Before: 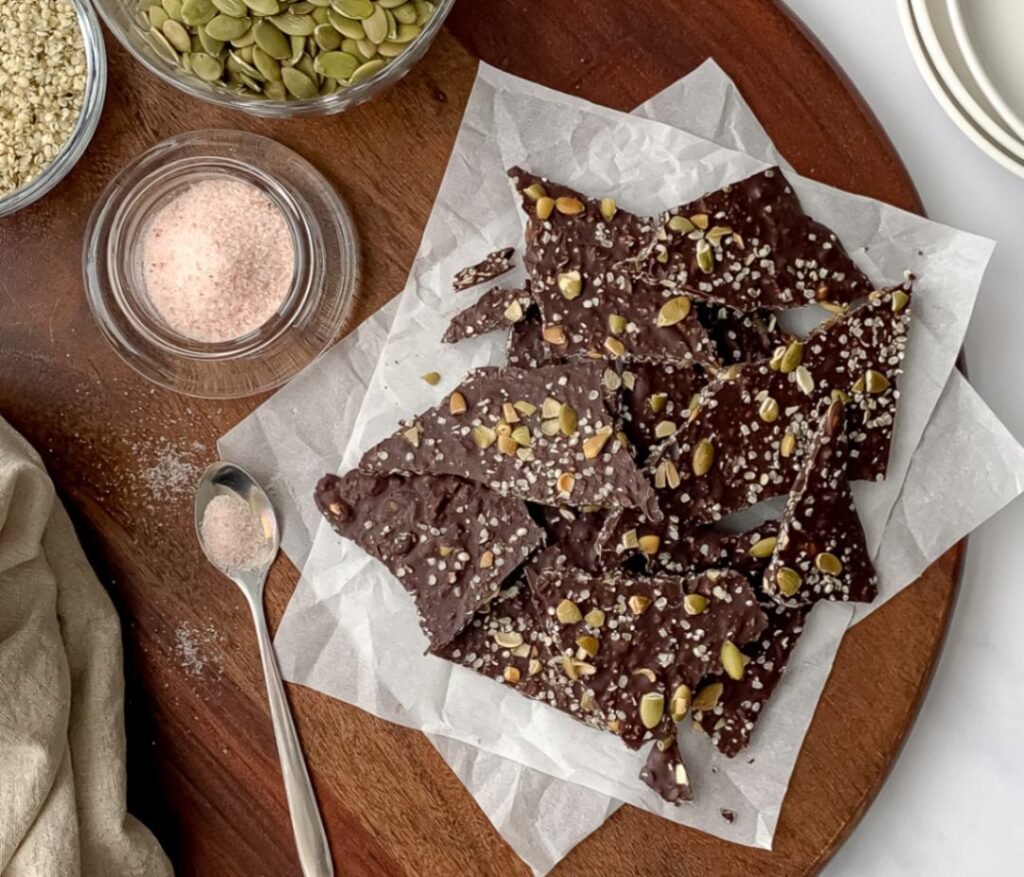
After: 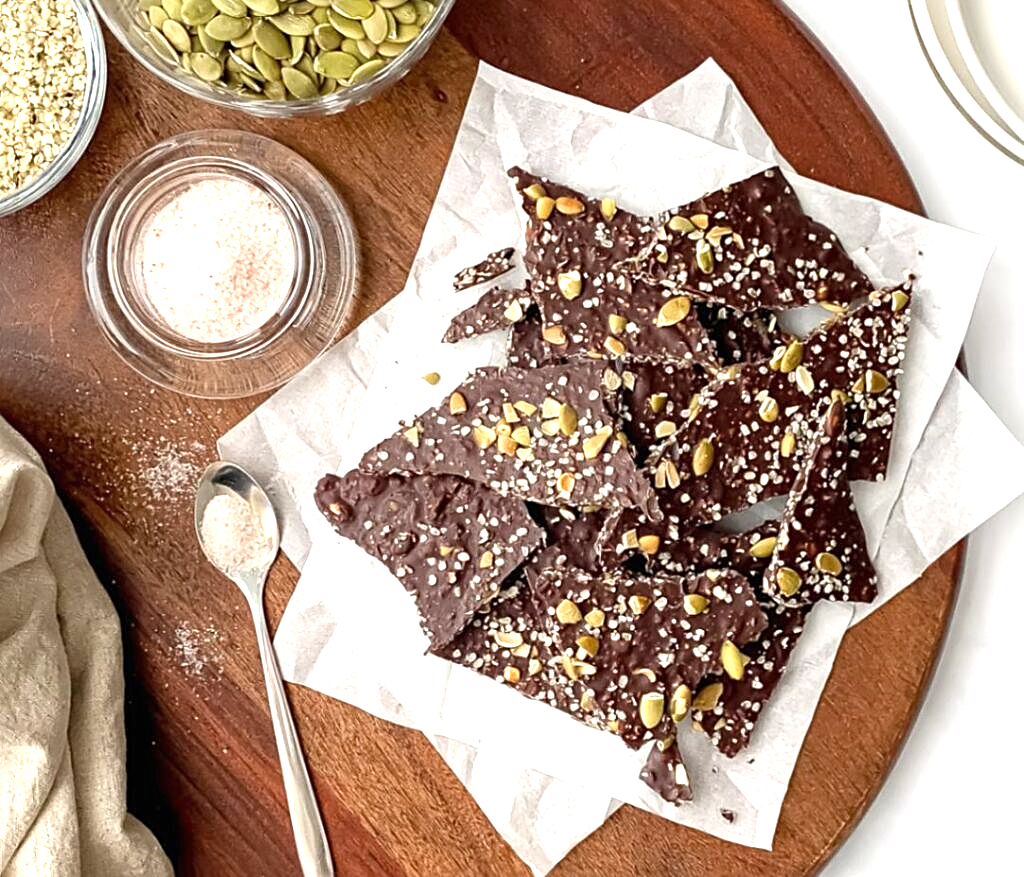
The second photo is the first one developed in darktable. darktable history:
exposure: black level correction 0, exposure 1.101 EV, compensate highlight preservation false
sharpen: on, module defaults
